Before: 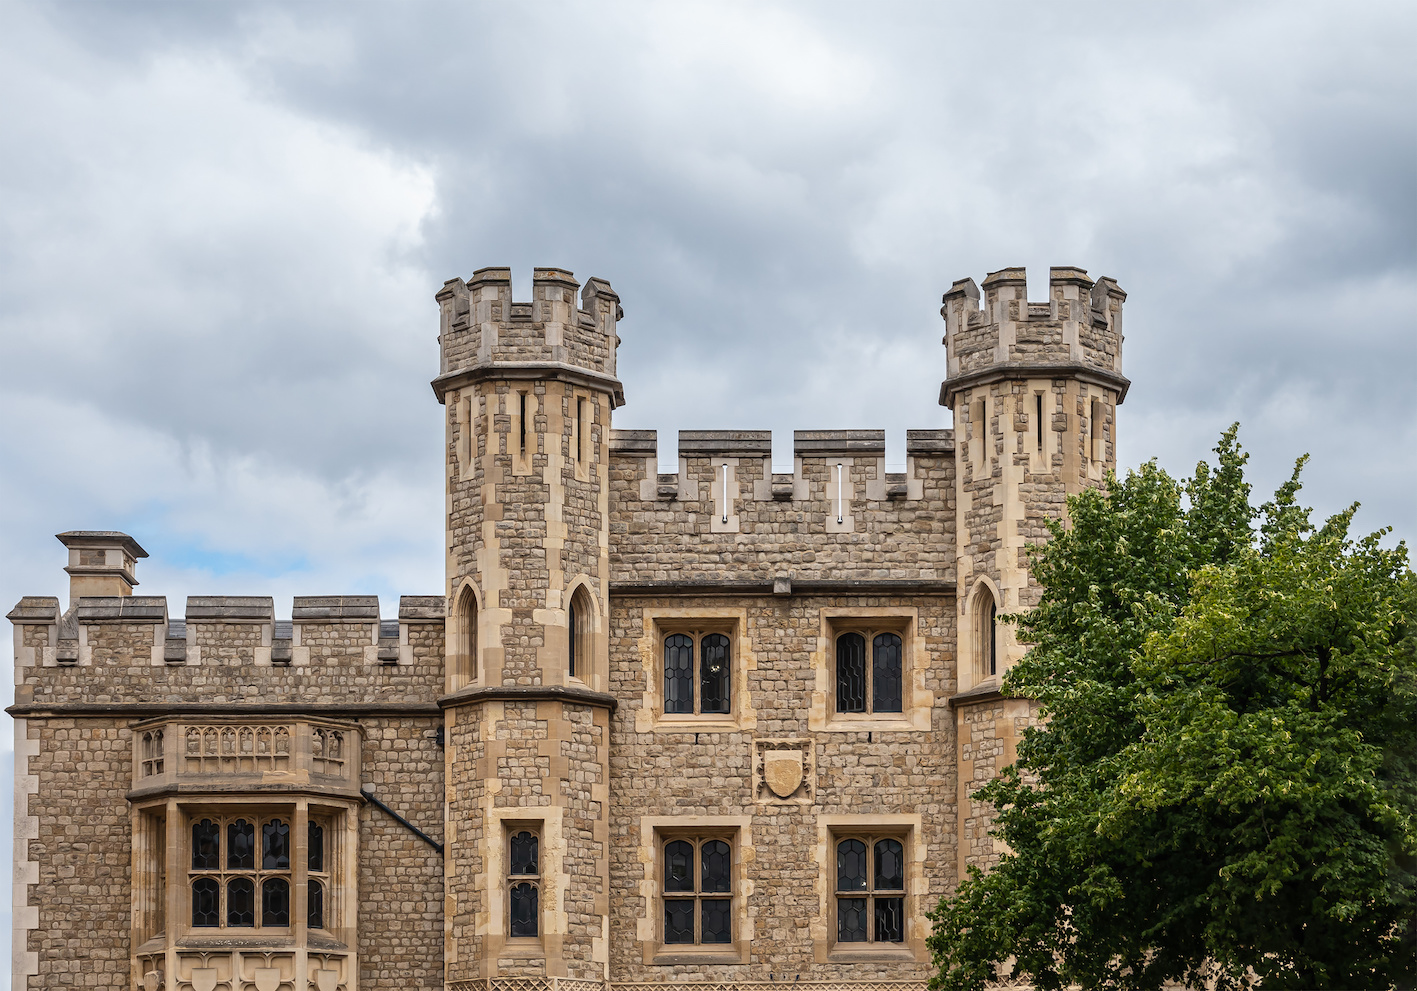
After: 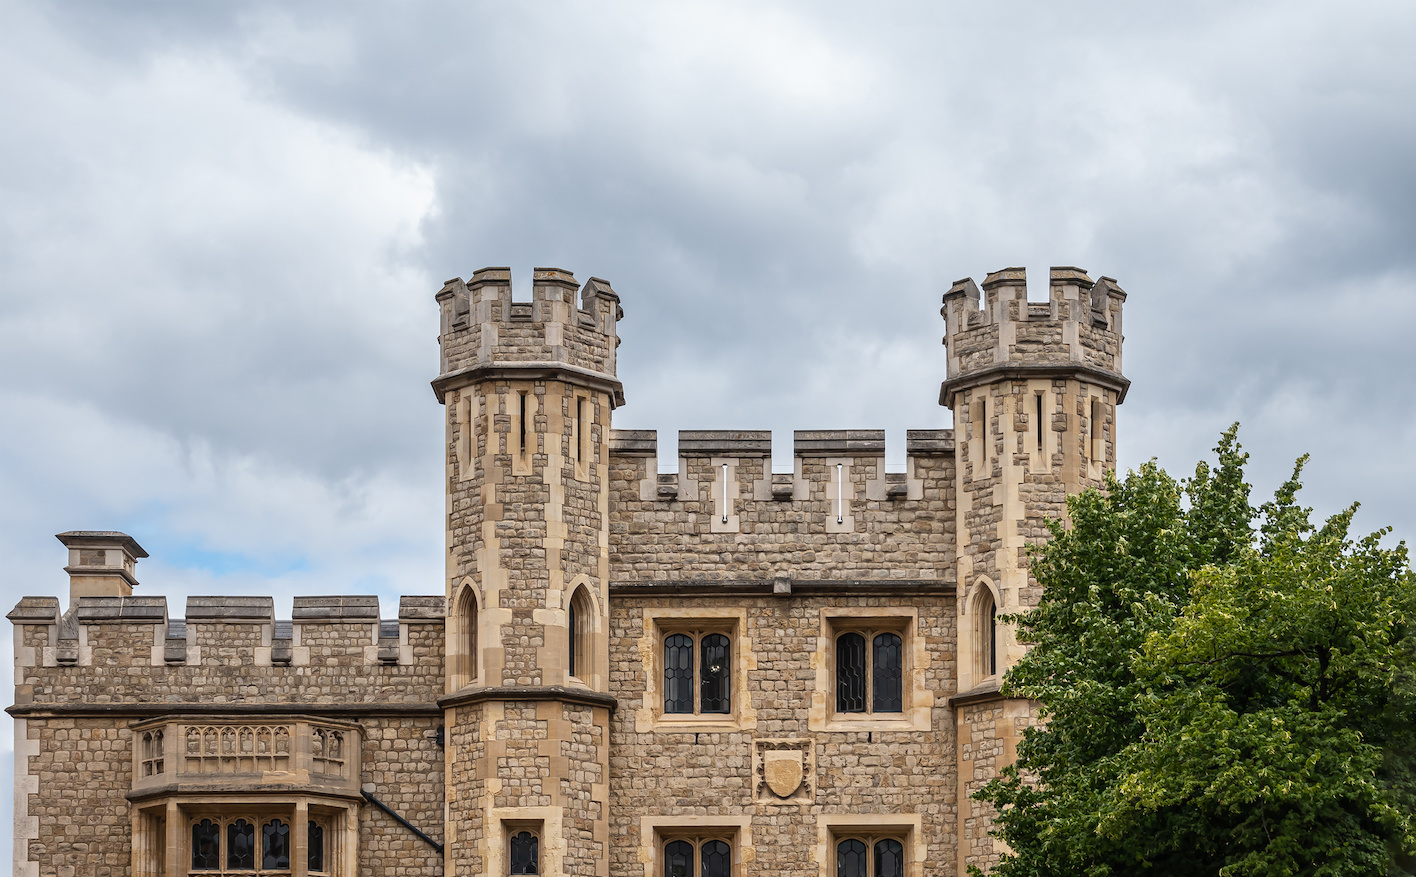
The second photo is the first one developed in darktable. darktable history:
crop and rotate: top 0%, bottom 11.412%
exposure: compensate exposure bias true, compensate highlight preservation false
